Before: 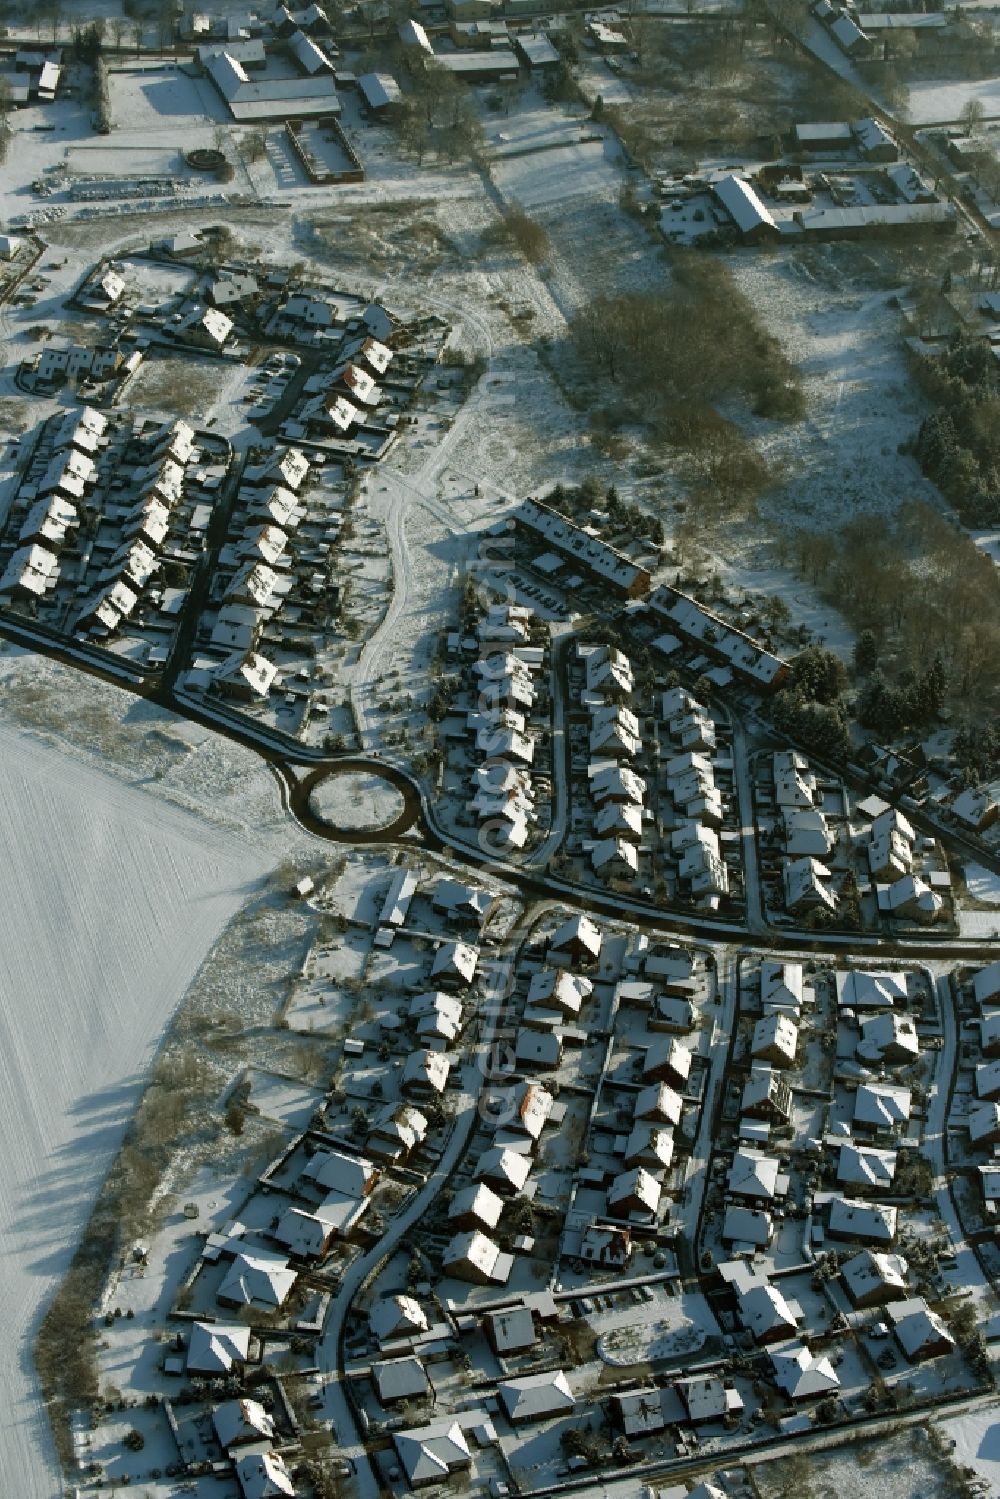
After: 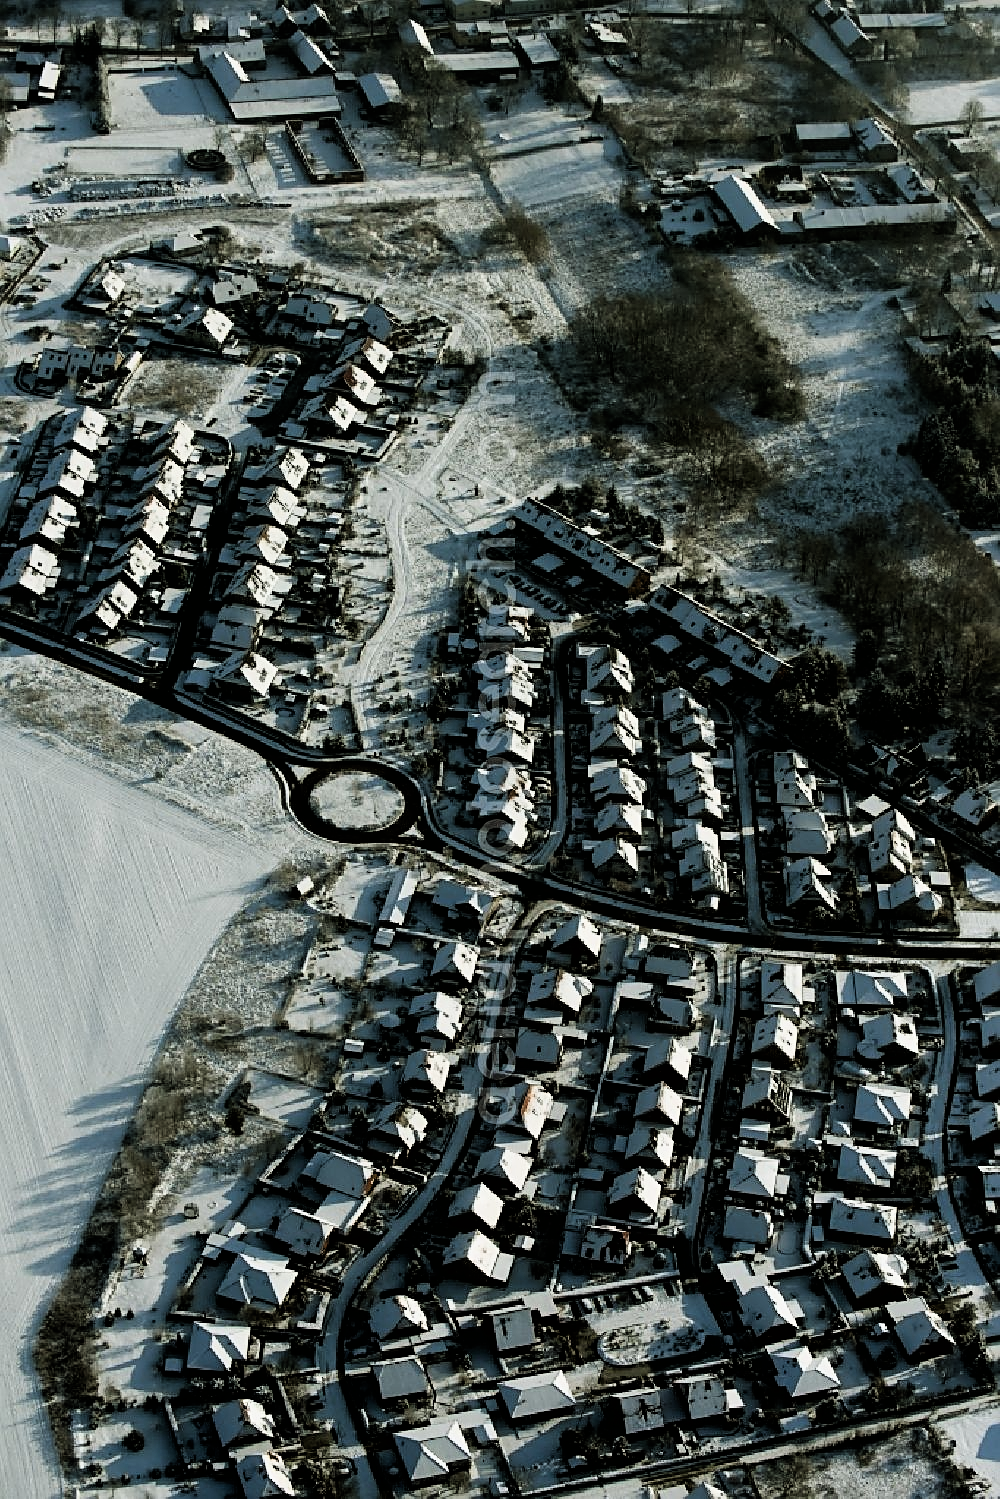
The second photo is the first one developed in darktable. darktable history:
sharpen: on, module defaults
filmic rgb: black relative exposure -4 EV, white relative exposure 3 EV, hardness 3.02, contrast 1.5
